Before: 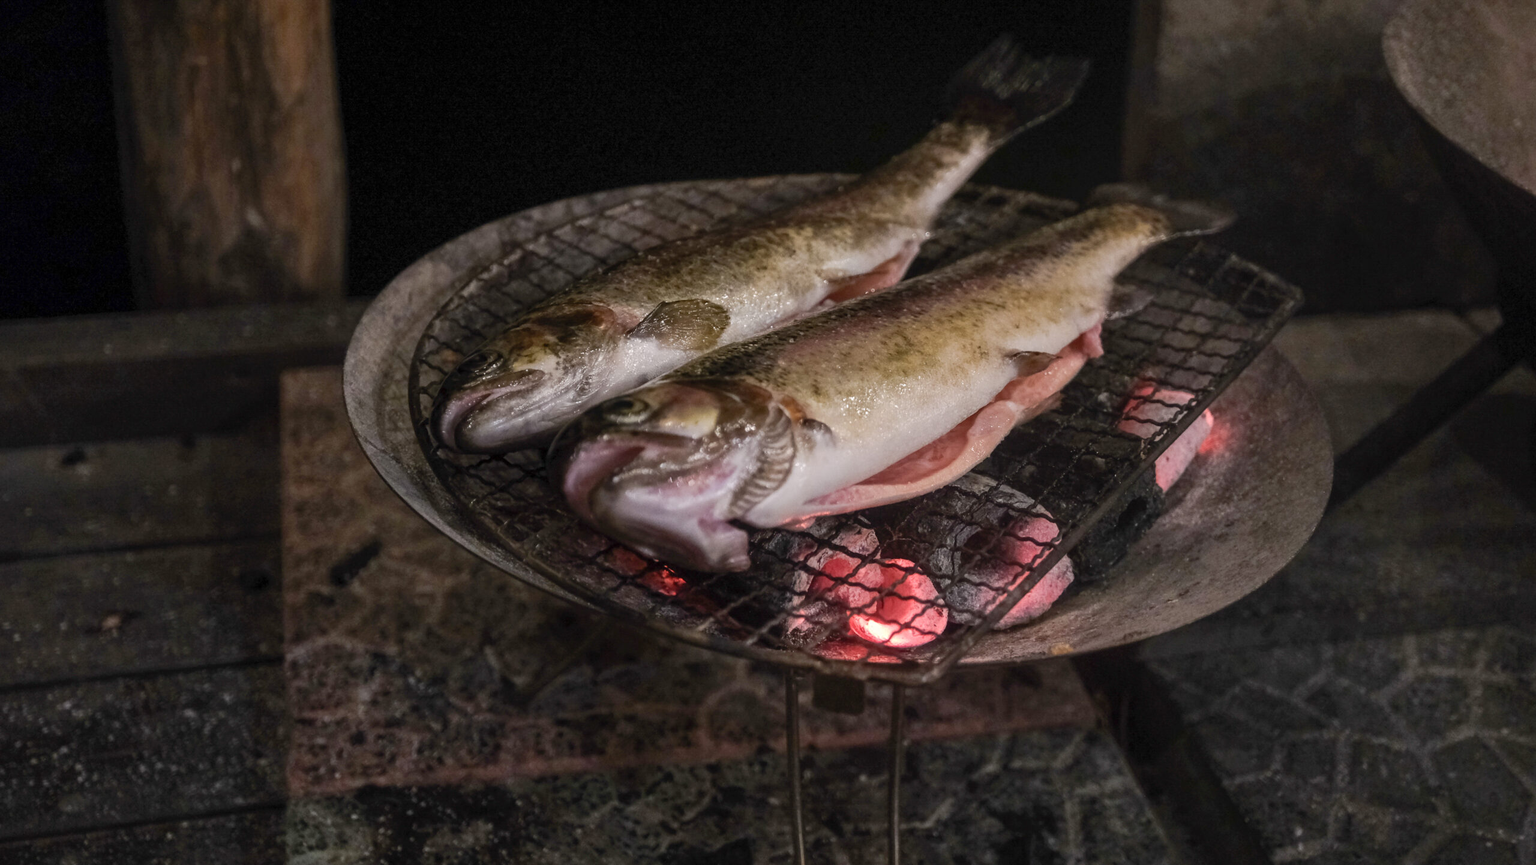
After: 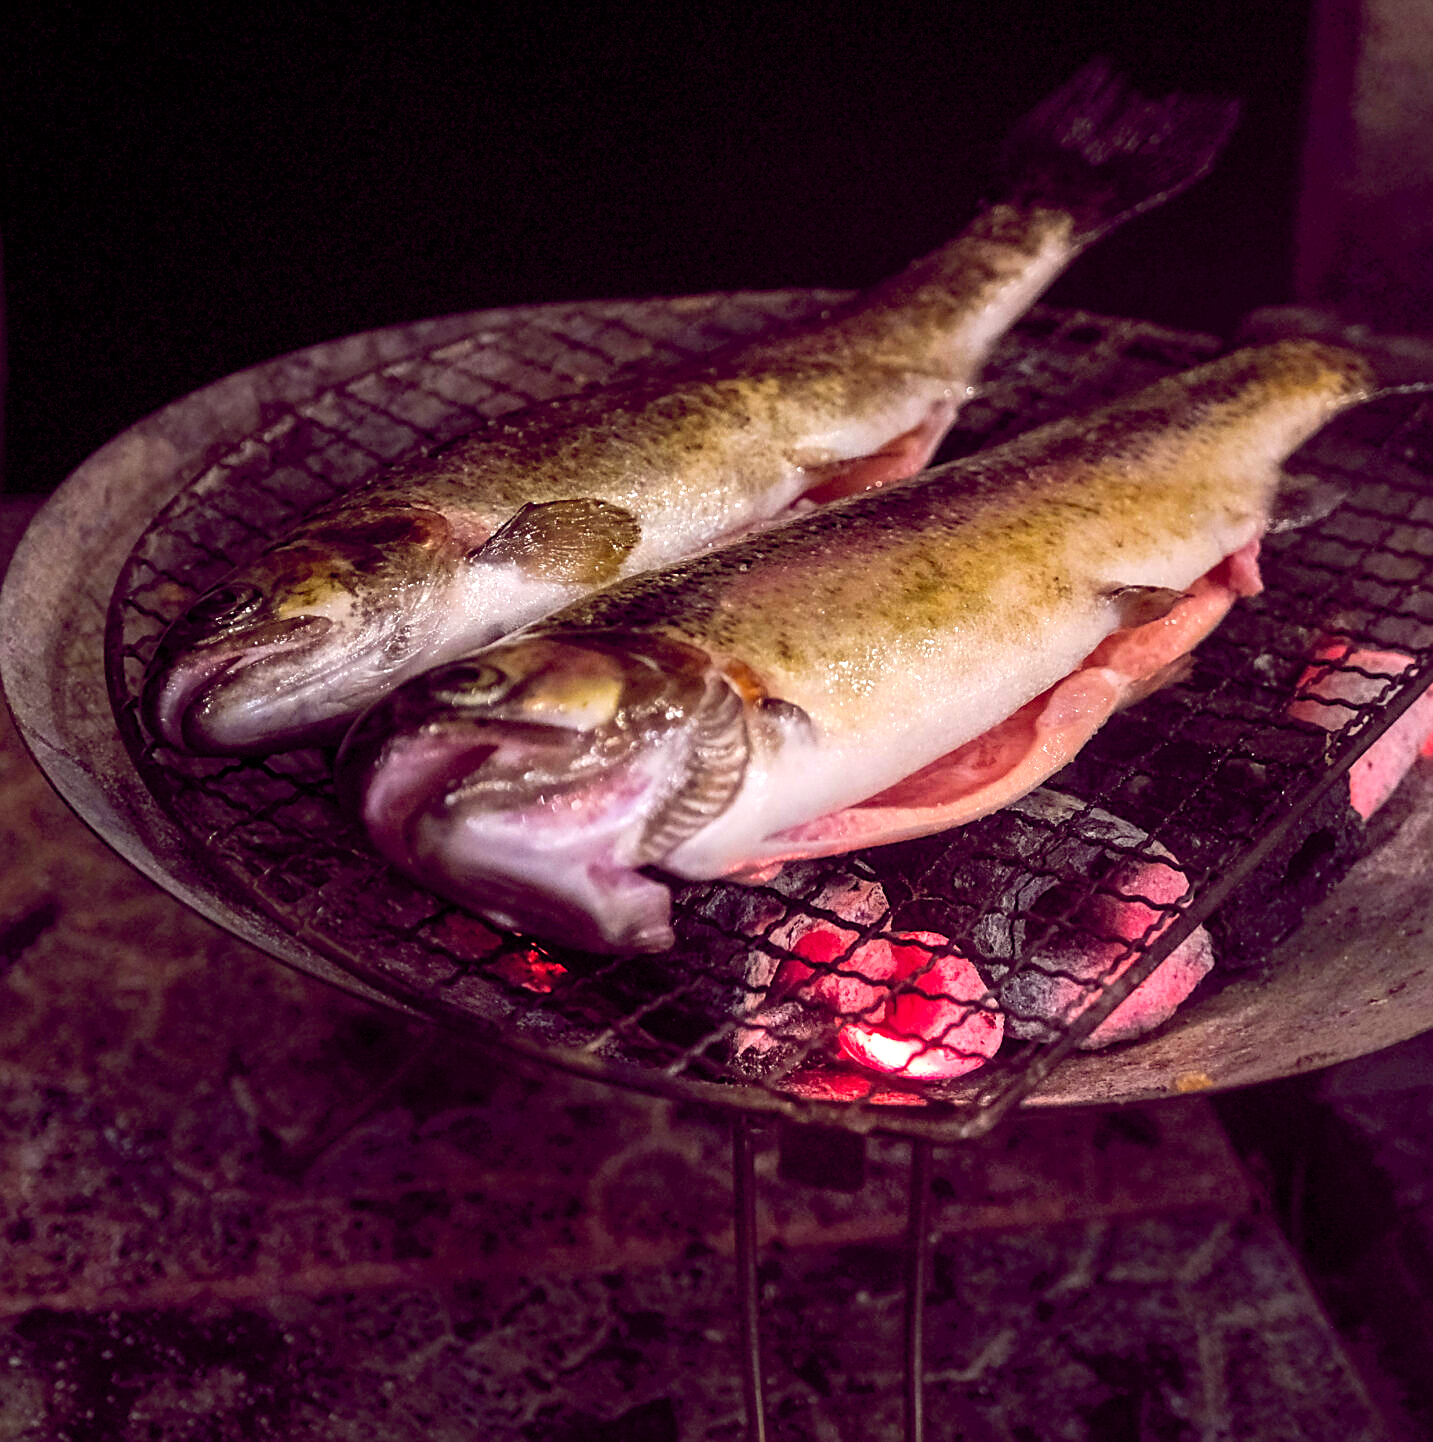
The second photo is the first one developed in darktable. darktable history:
tone equalizer: -8 EV -0.737 EV, -7 EV -0.736 EV, -6 EV -0.566 EV, -5 EV -0.374 EV, -3 EV 0.39 EV, -2 EV 0.6 EV, -1 EV 0.699 EV, +0 EV 0.734 EV, mask exposure compensation -0.494 EV
color balance rgb: global offset › chroma 0.289%, global offset › hue 318.37°, linear chroma grading › global chroma -15.621%, perceptual saturation grading › global saturation 30.396%, global vibrance 32.971%
contrast brightness saturation: saturation 0.183
crop and rotate: left 22.524%, right 21.483%
sharpen: on, module defaults
